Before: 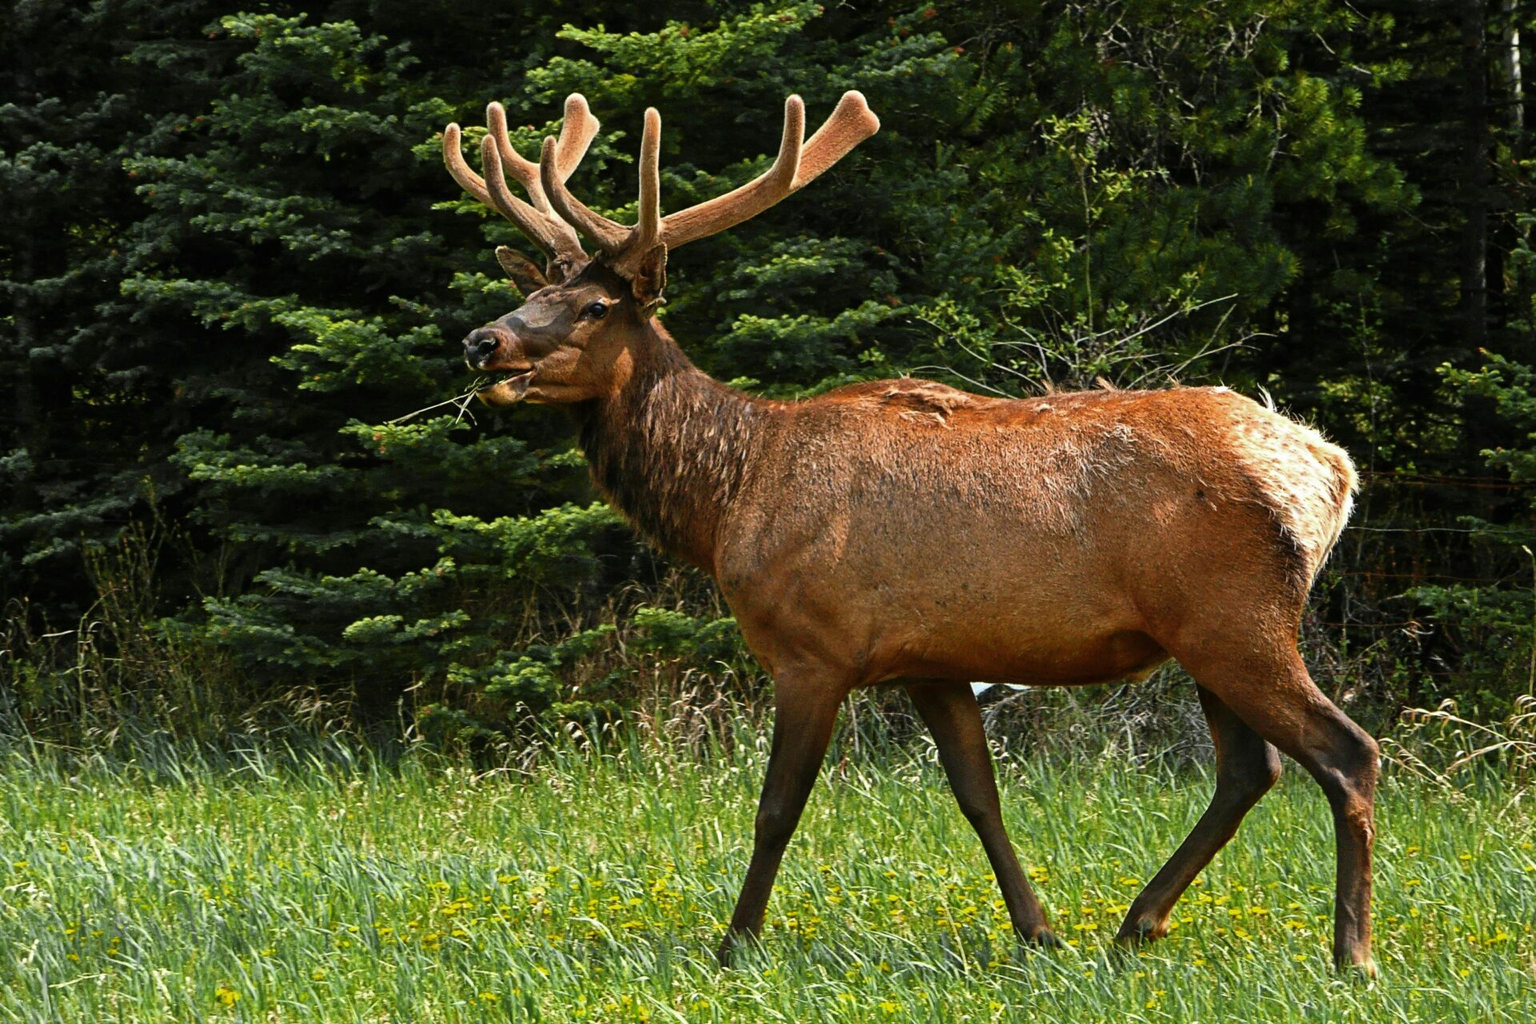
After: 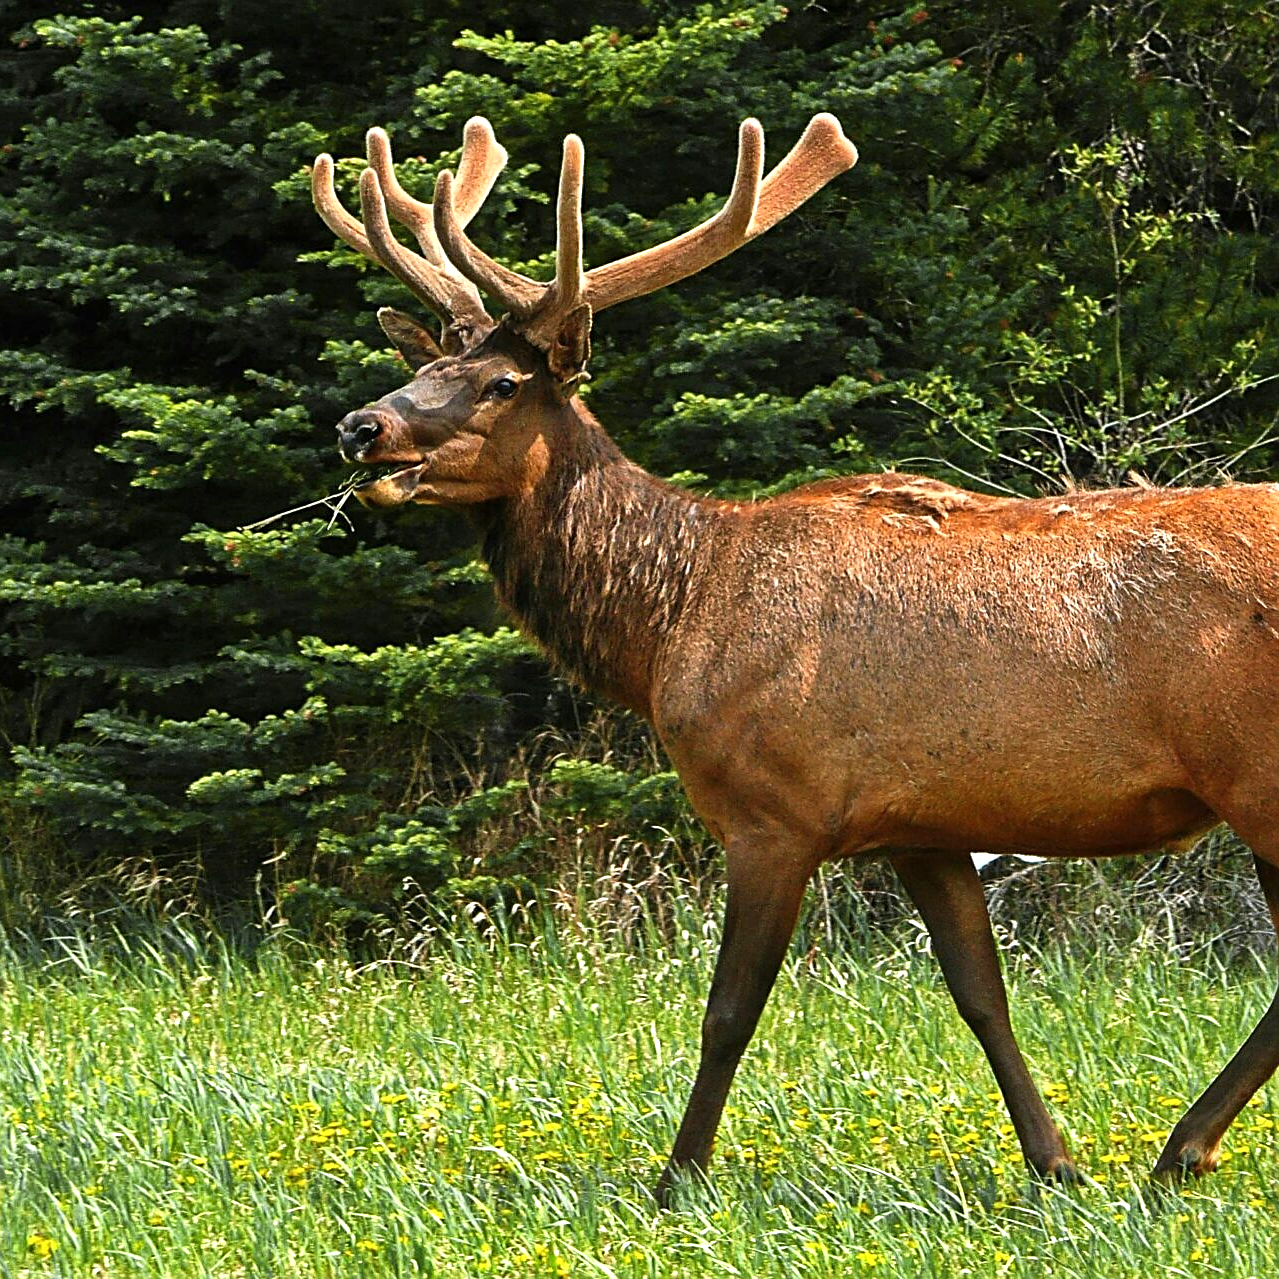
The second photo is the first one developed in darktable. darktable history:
crop and rotate: left 12.648%, right 20.685%
exposure: exposure 0.564 EV, compensate highlight preservation false
sharpen: on, module defaults
